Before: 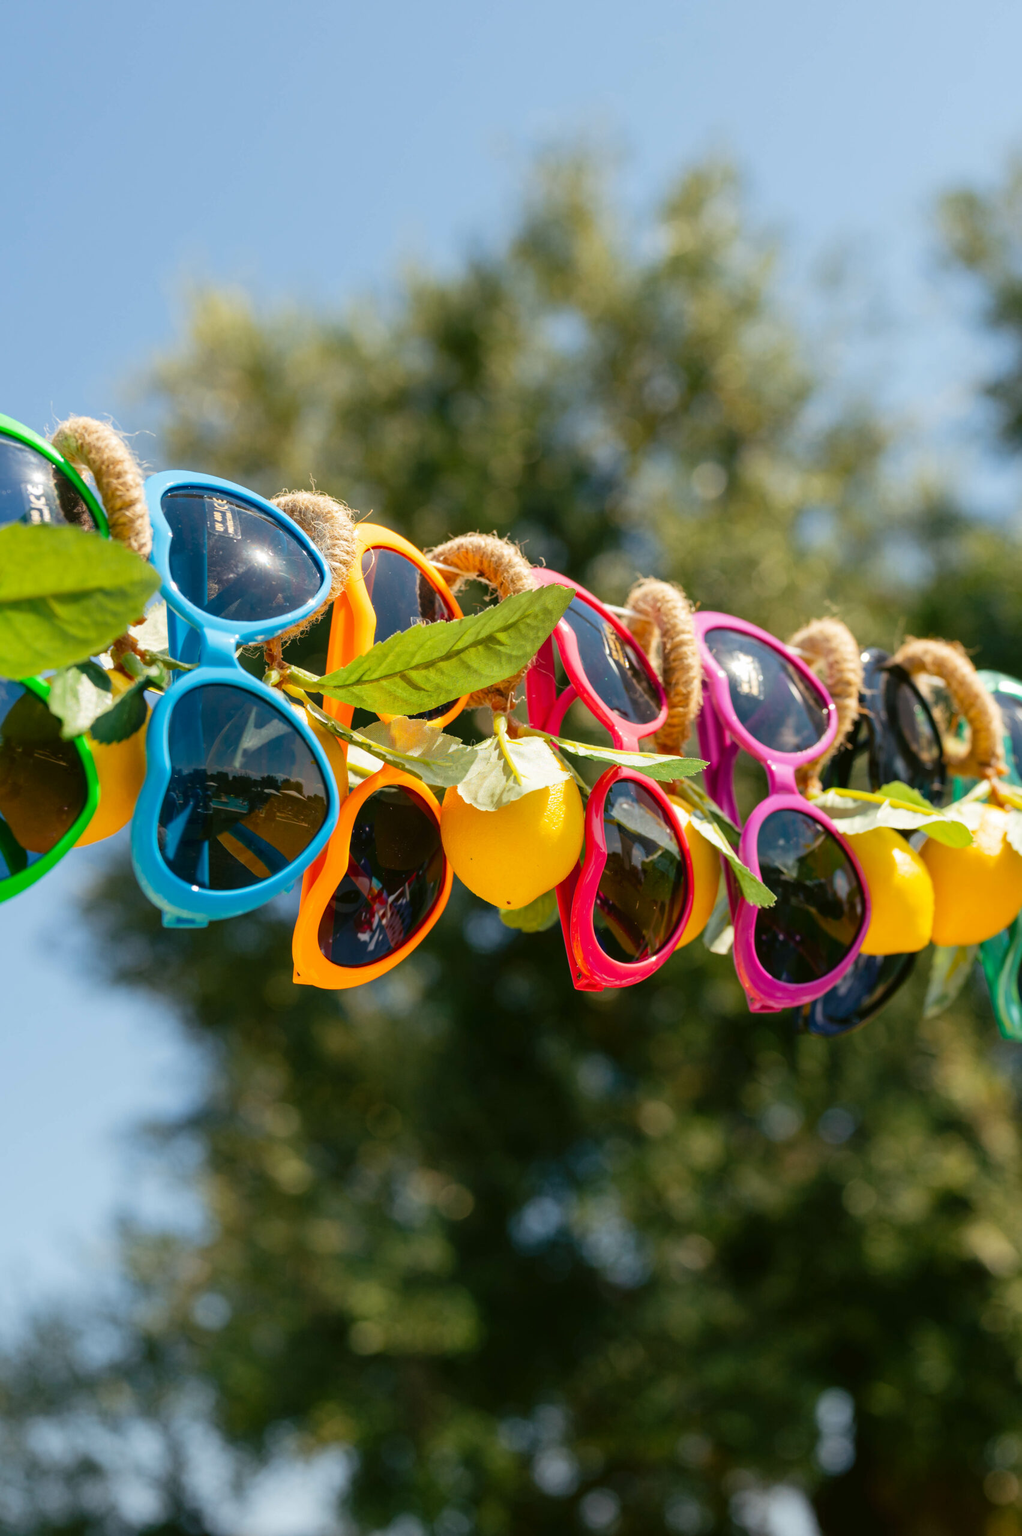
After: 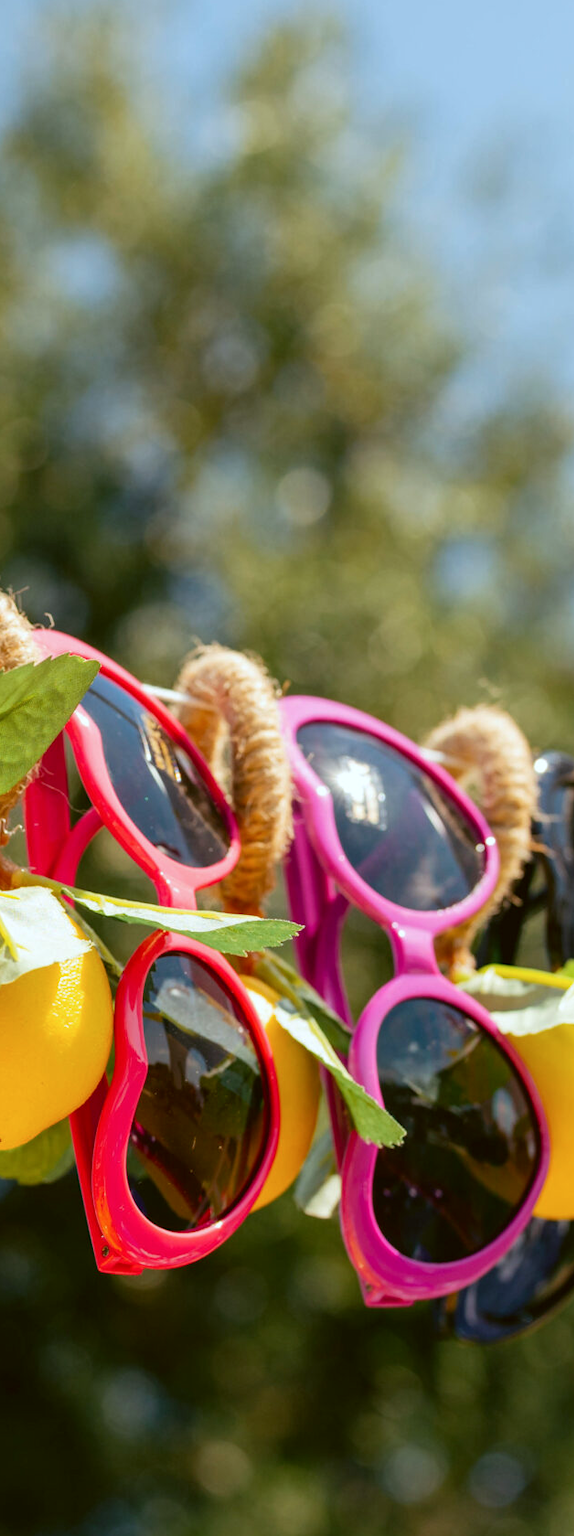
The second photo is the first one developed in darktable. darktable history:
color correction: highlights a* -3.28, highlights b* -6.24, shadows a* 3.1, shadows b* 5.19
crop and rotate: left 49.936%, top 10.094%, right 13.136%, bottom 24.256%
